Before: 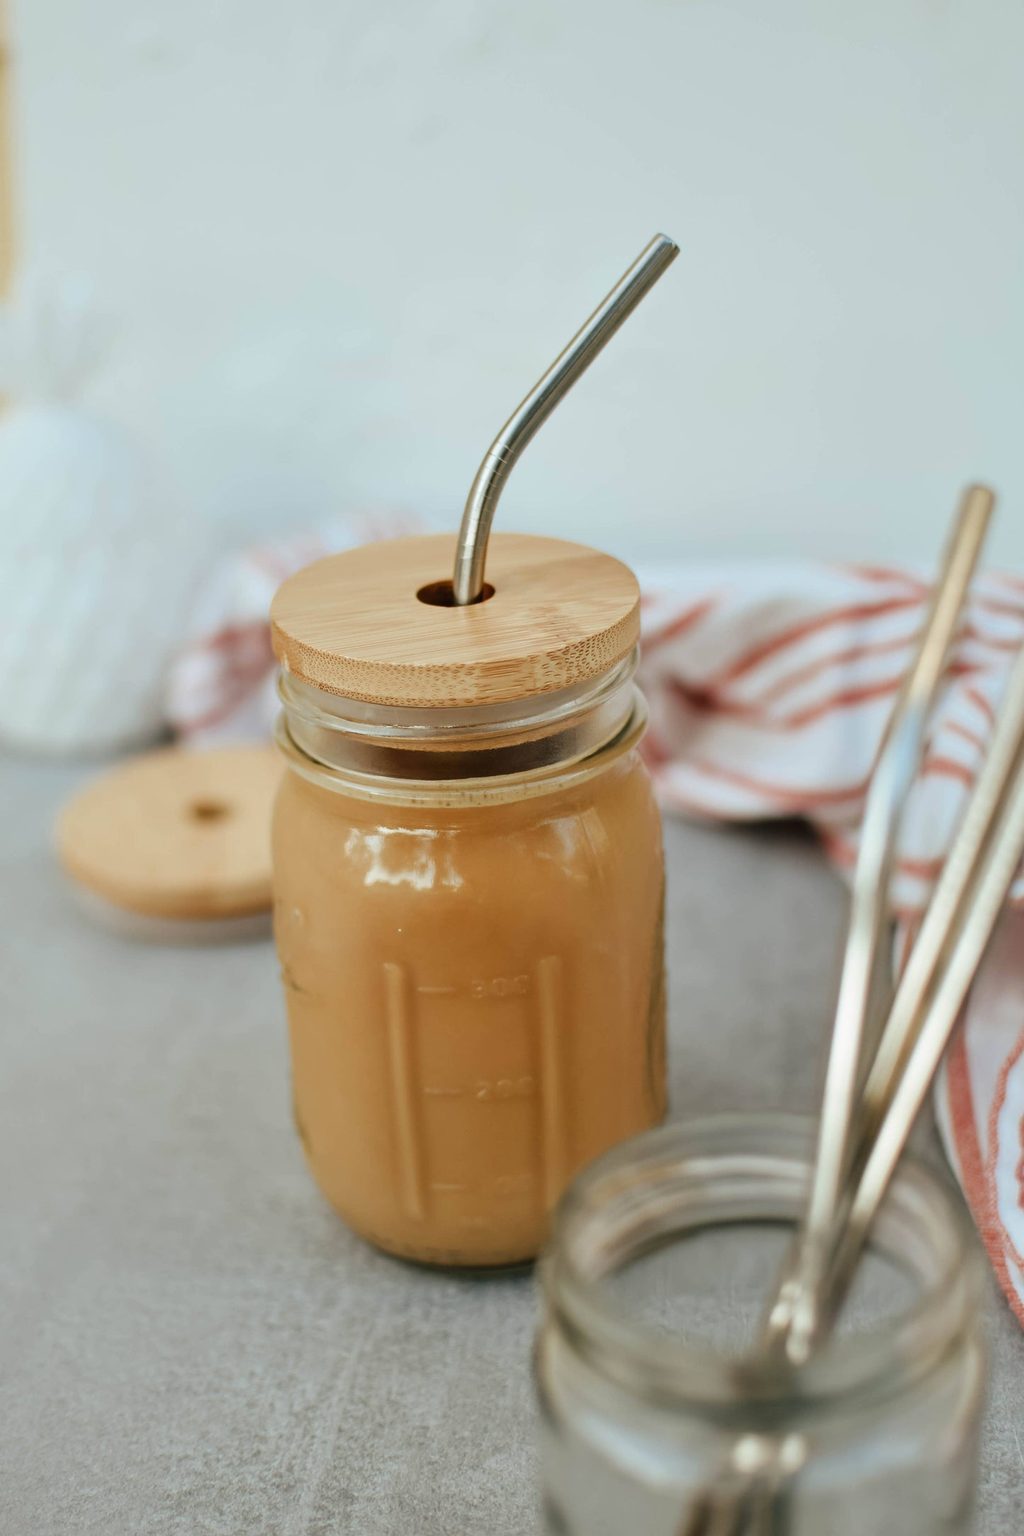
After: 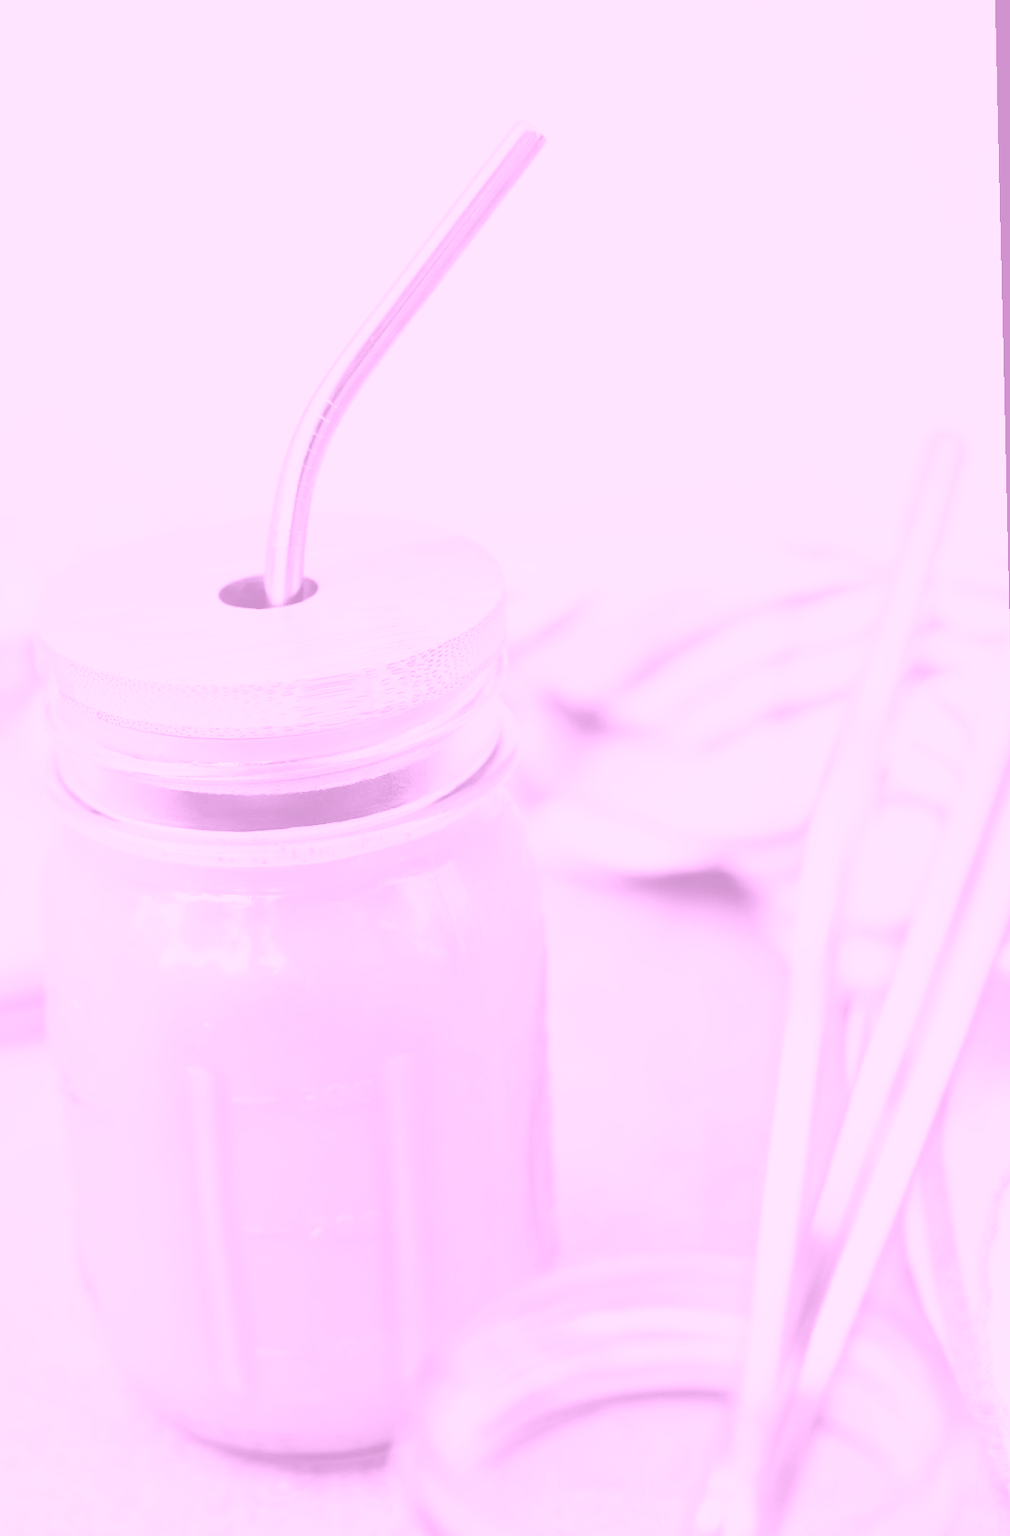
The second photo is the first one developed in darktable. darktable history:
base curve: curves: ch0 [(0, 0) (0.012, 0.01) (0.073, 0.168) (0.31, 0.711) (0.645, 0.957) (1, 1)], preserve colors none
color balance rgb: perceptual saturation grading › global saturation 20%, perceptual saturation grading › highlights -25%, perceptual saturation grading › shadows 25%
crop: left 23.095%, top 5.827%, bottom 11.854%
rotate and perspective: rotation -1.32°, lens shift (horizontal) -0.031, crop left 0.015, crop right 0.985, crop top 0.047, crop bottom 0.982
colorize: hue 331.2°, saturation 75%, source mix 30.28%, lightness 70.52%, version 1
